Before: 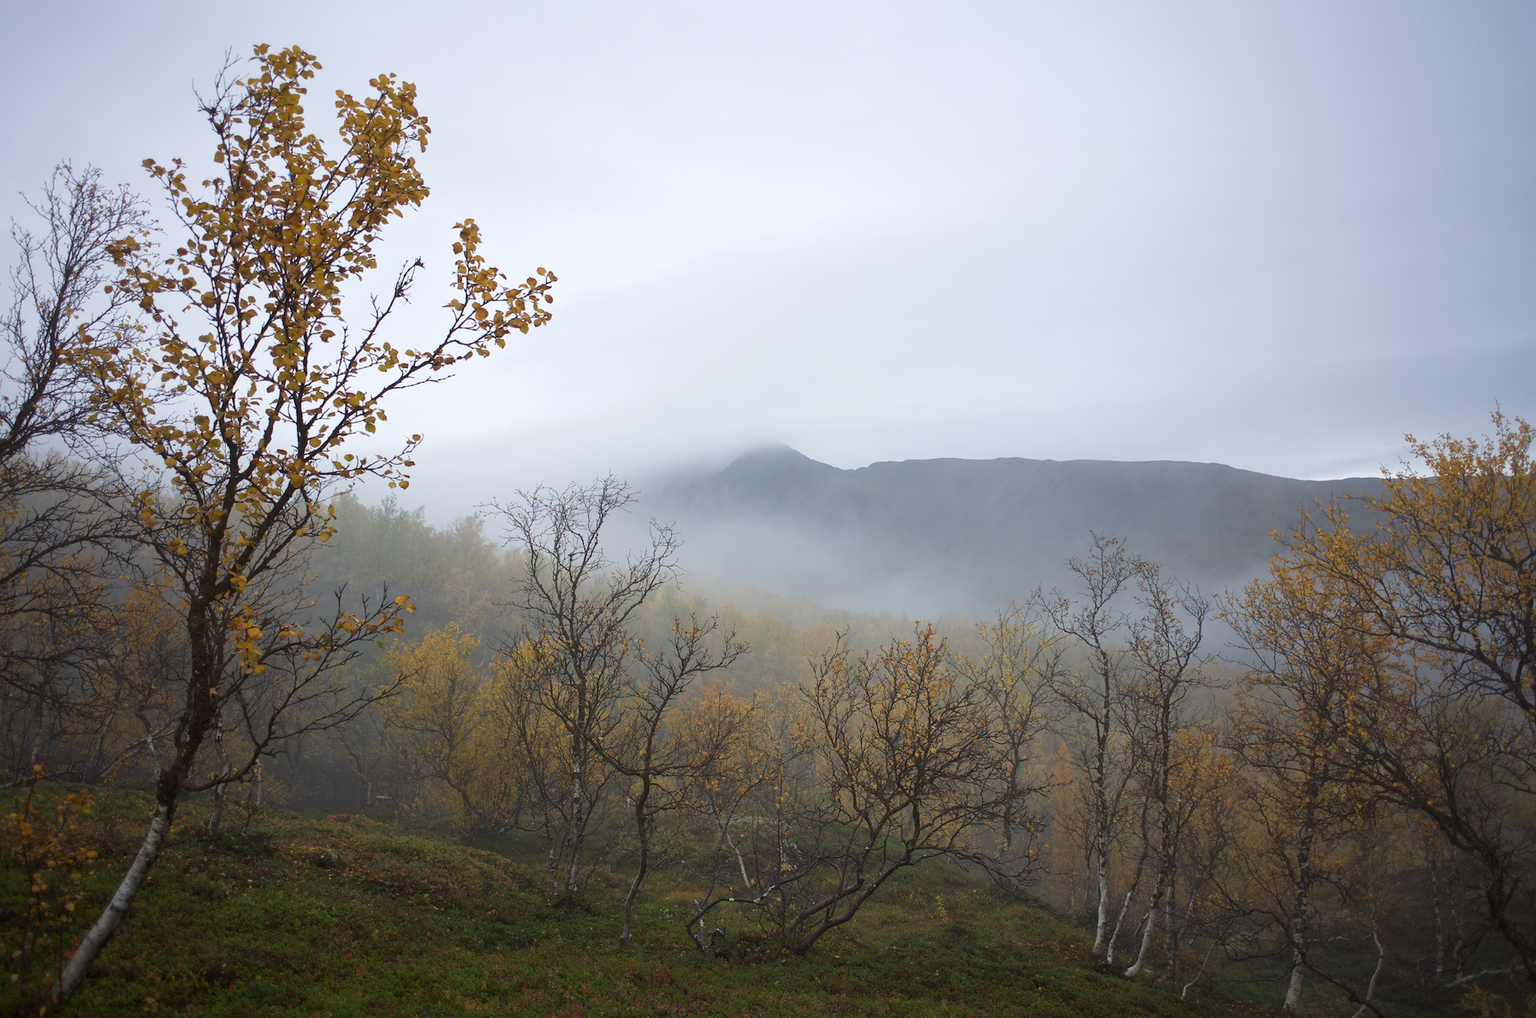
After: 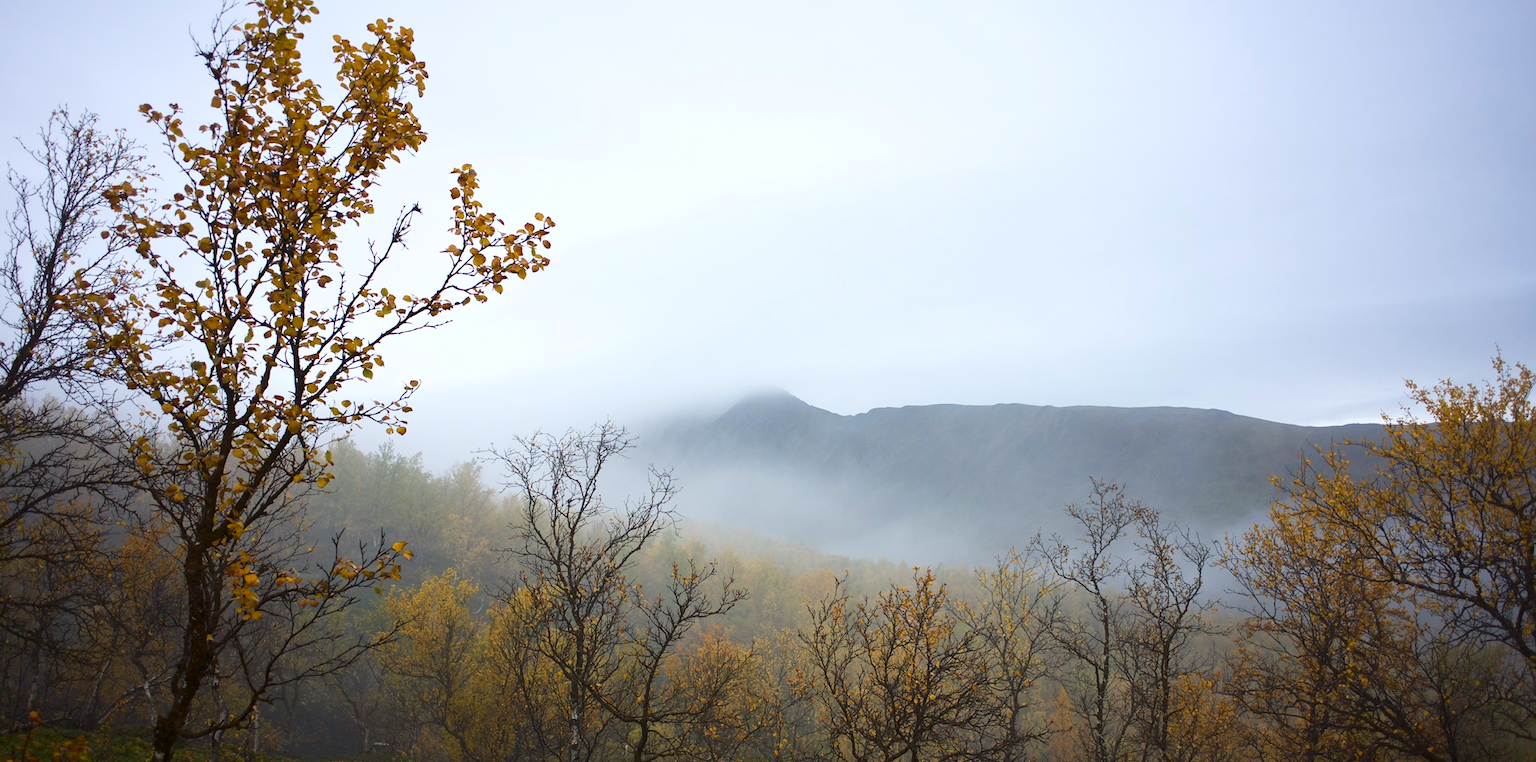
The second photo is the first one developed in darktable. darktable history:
color balance rgb: power › hue 206.05°, perceptual saturation grading › global saturation 0.941%, contrast 4.987%
crop: left 0.286%, top 5.492%, bottom 19.784%
contrast brightness saturation: contrast 0.174, saturation 0.309
